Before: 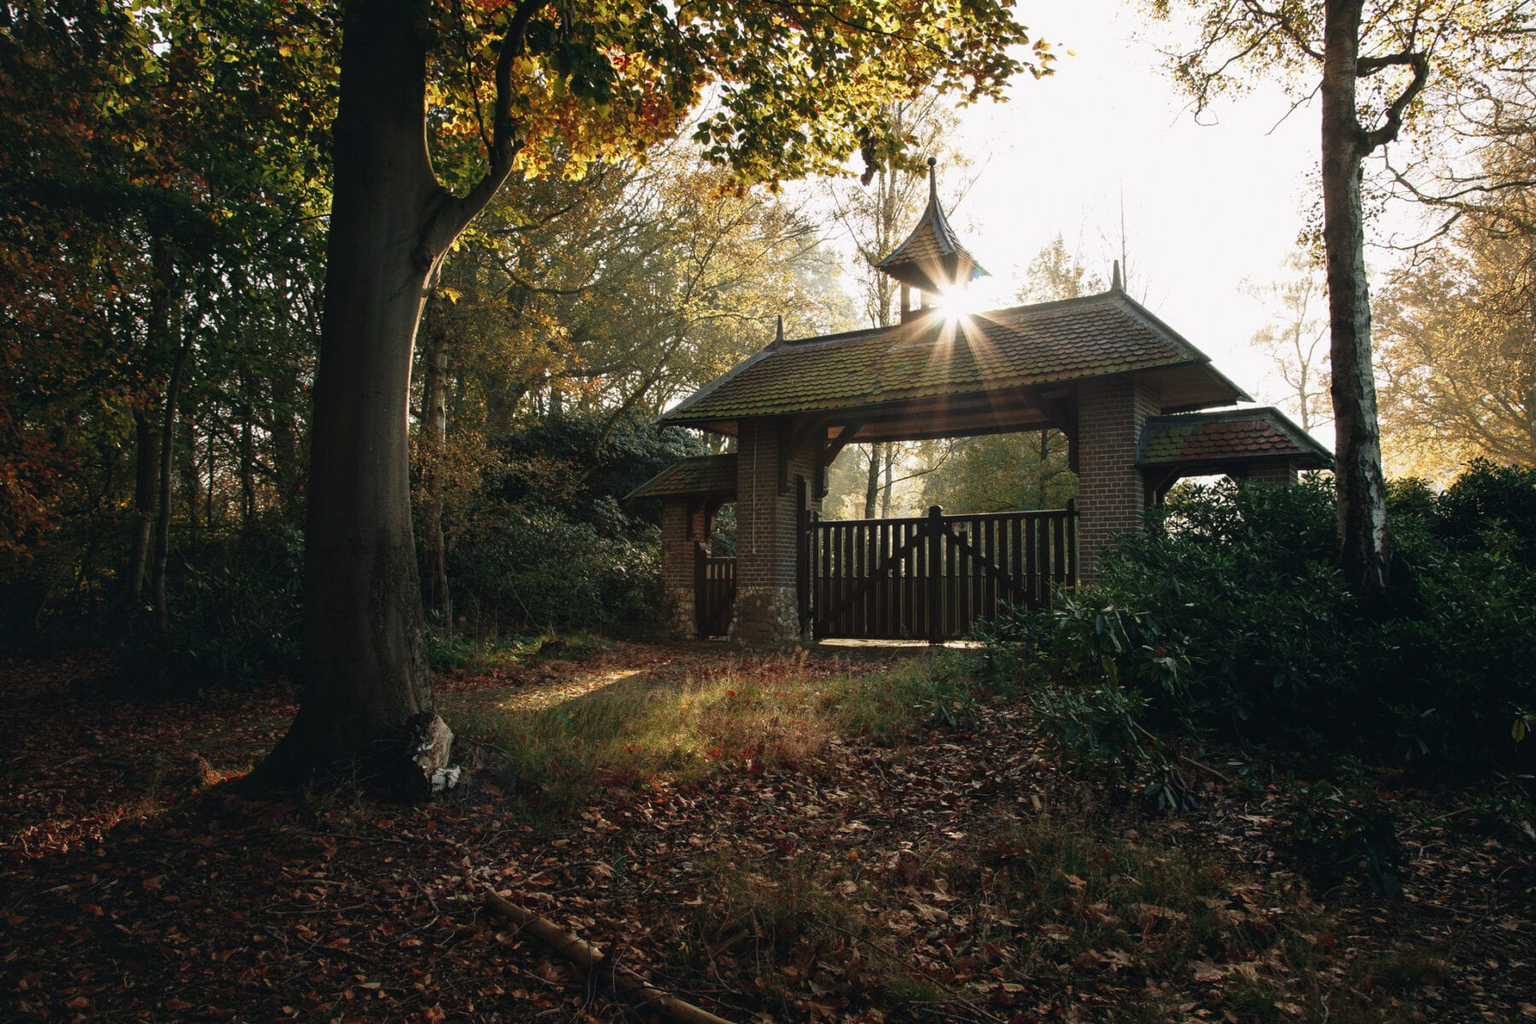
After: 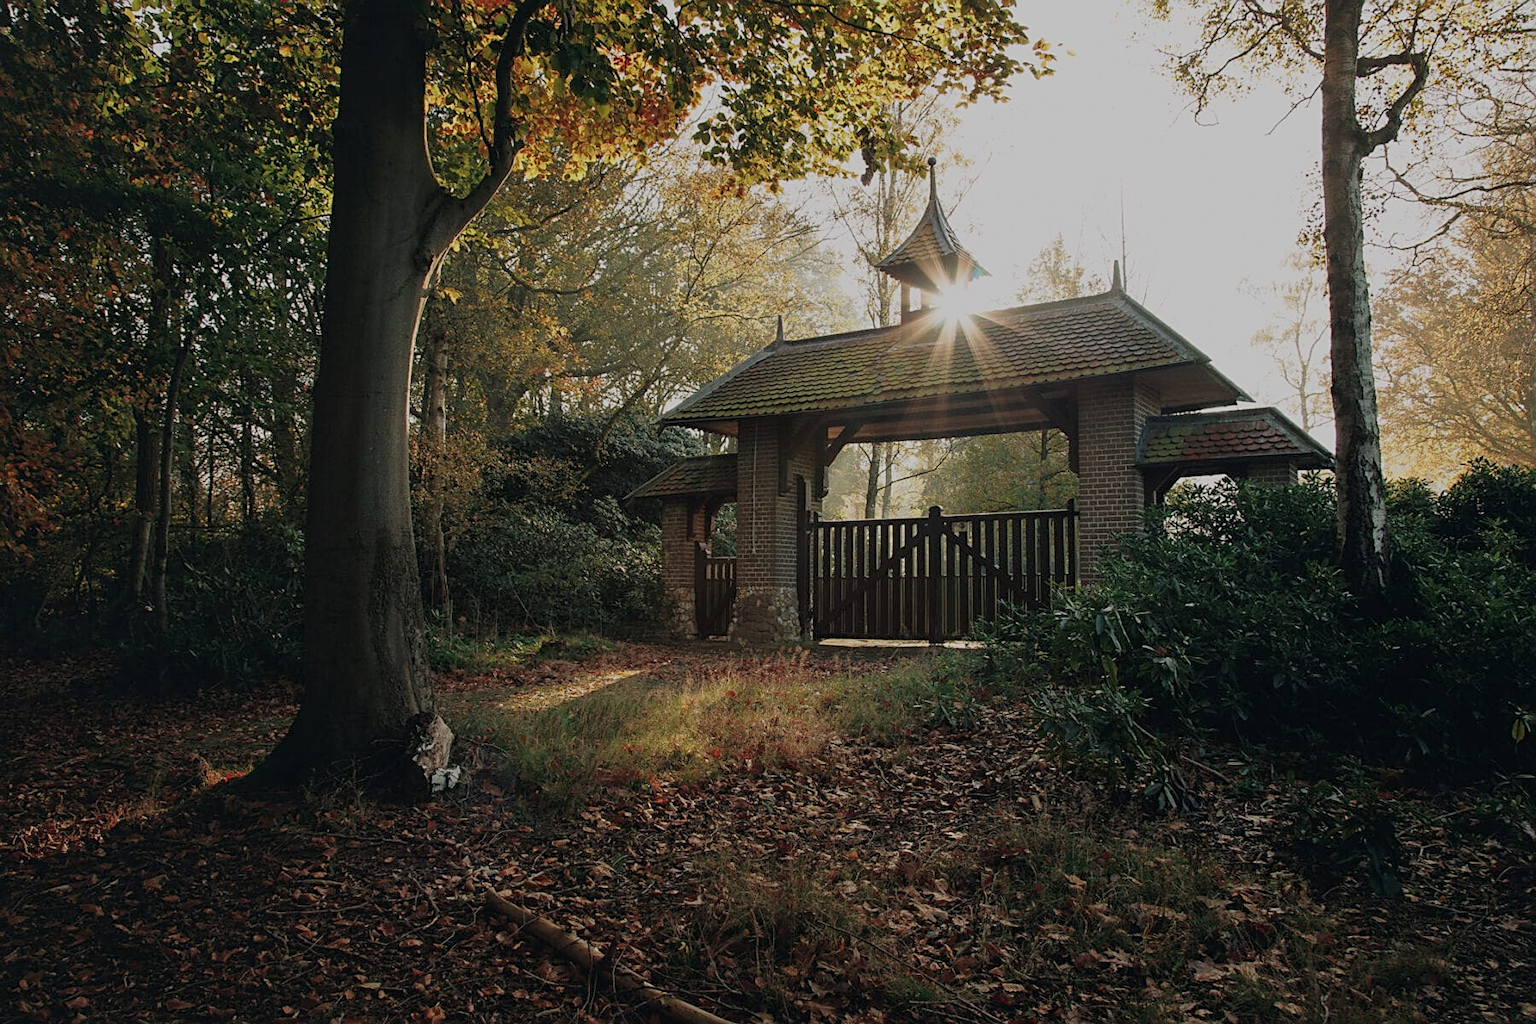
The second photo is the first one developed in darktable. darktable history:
filmic rgb: middle gray luminance 4.42%, black relative exposure -13.1 EV, white relative exposure 5.01 EV, target black luminance 0%, hardness 5.17, latitude 59.61%, contrast 0.754, highlights saturation mix 3.92%, shadows ↔ highlights balance 25.76%
sharpen: on, module defaults
